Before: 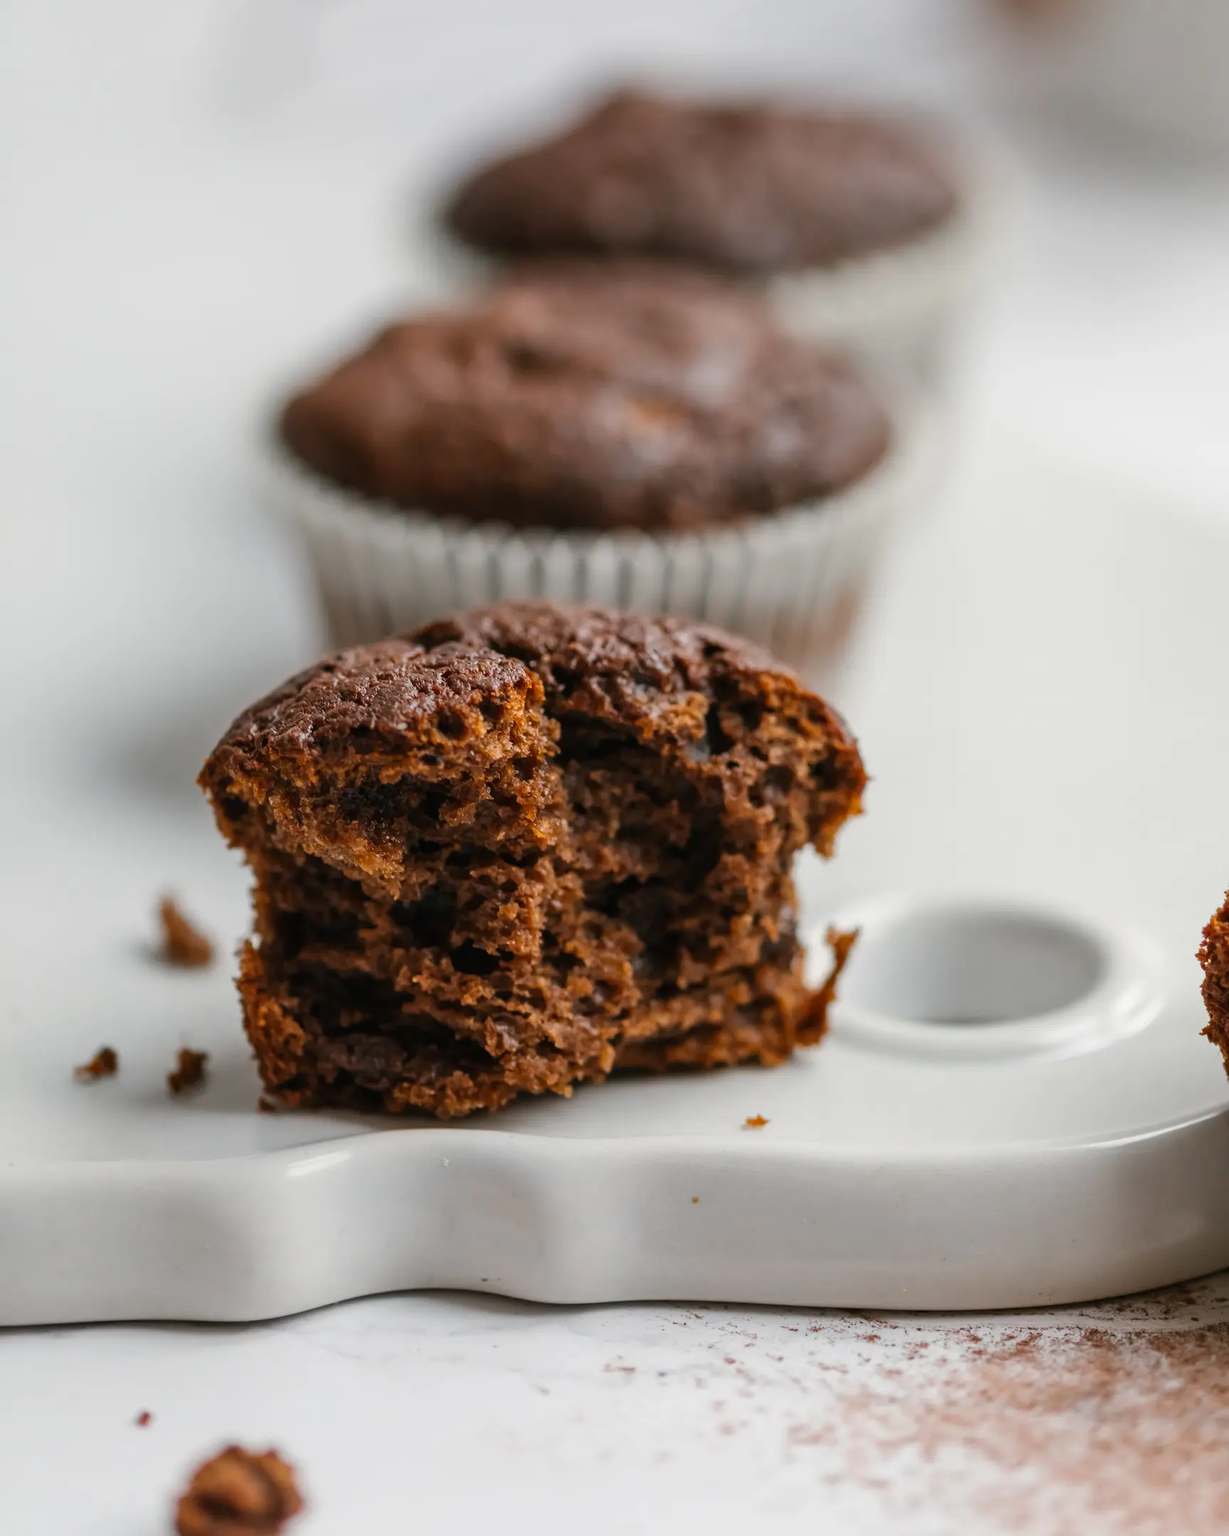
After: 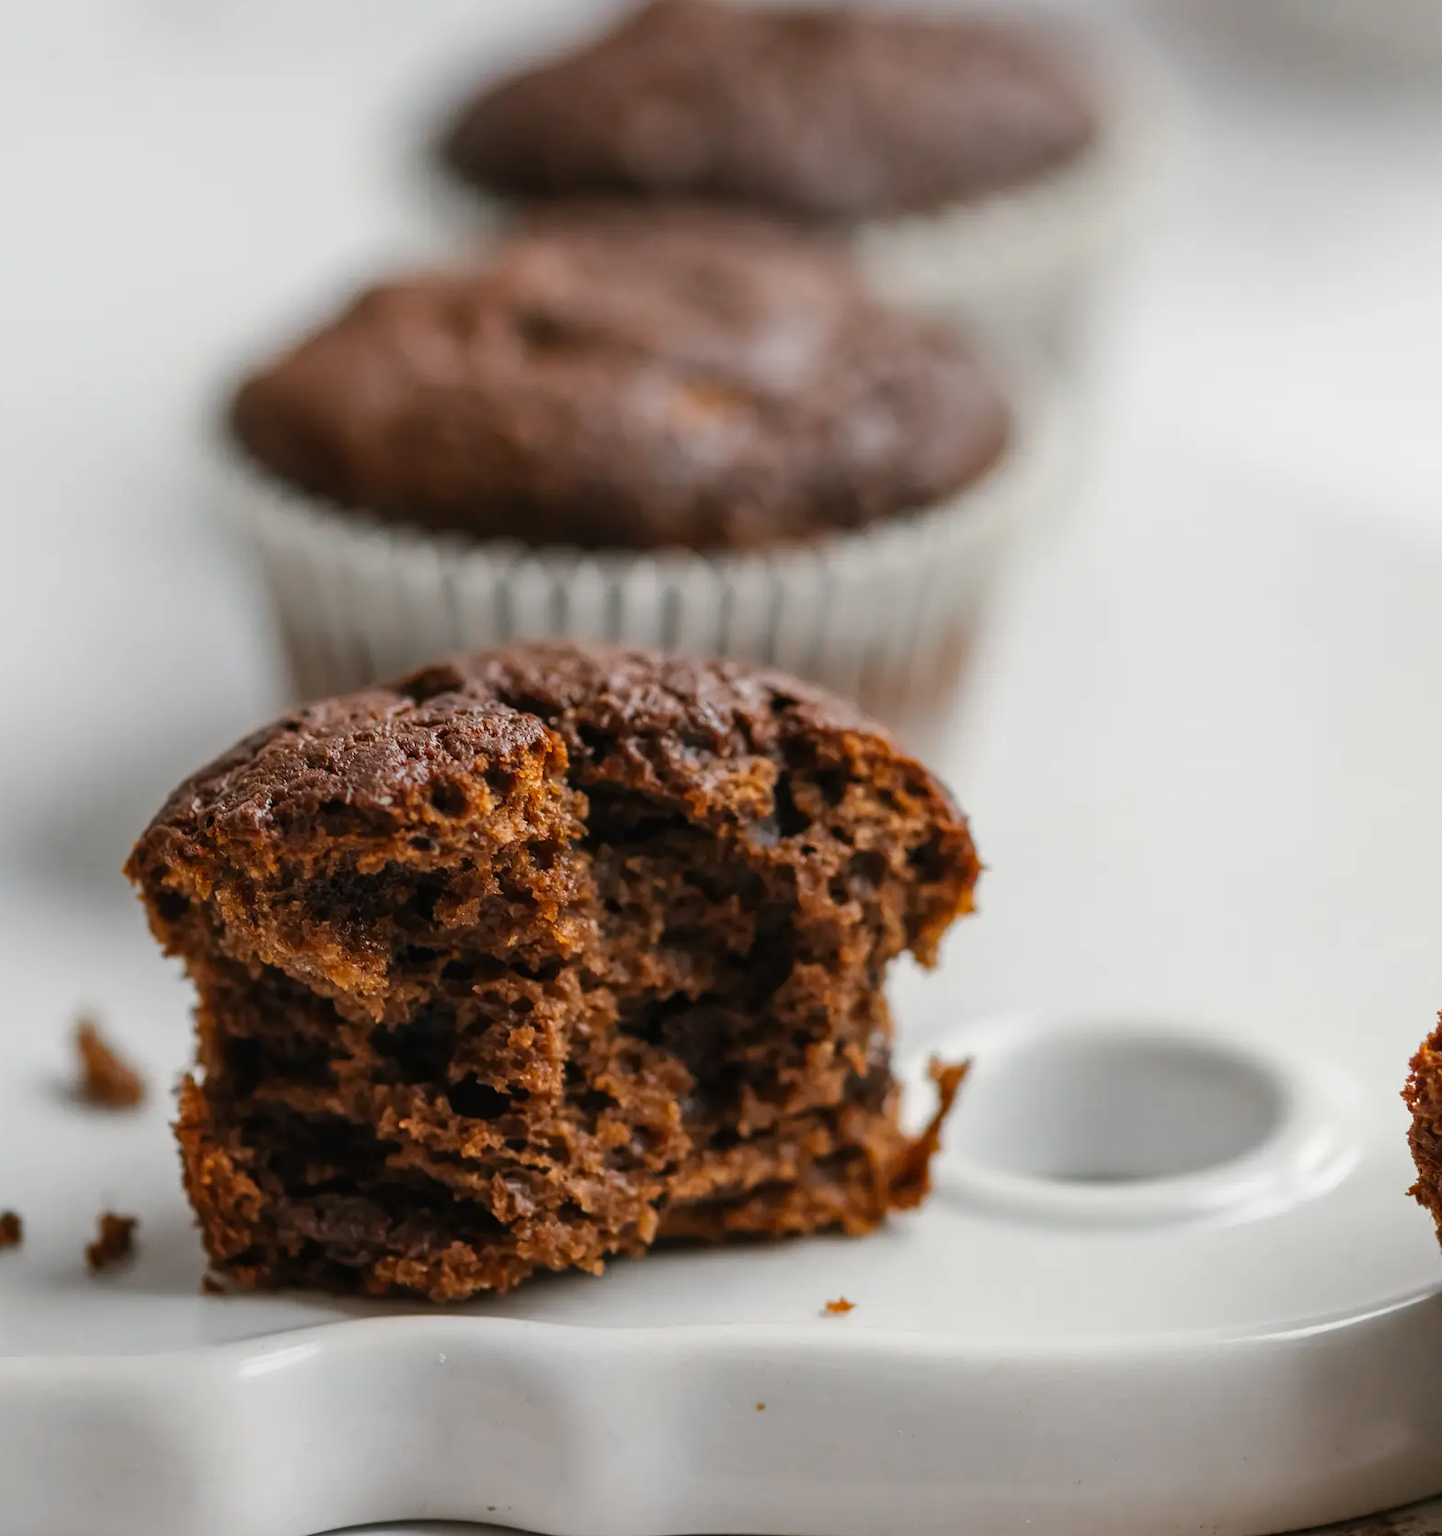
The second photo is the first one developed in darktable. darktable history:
crop: left 8.195%, top 6.53%, bottom 15.25%
